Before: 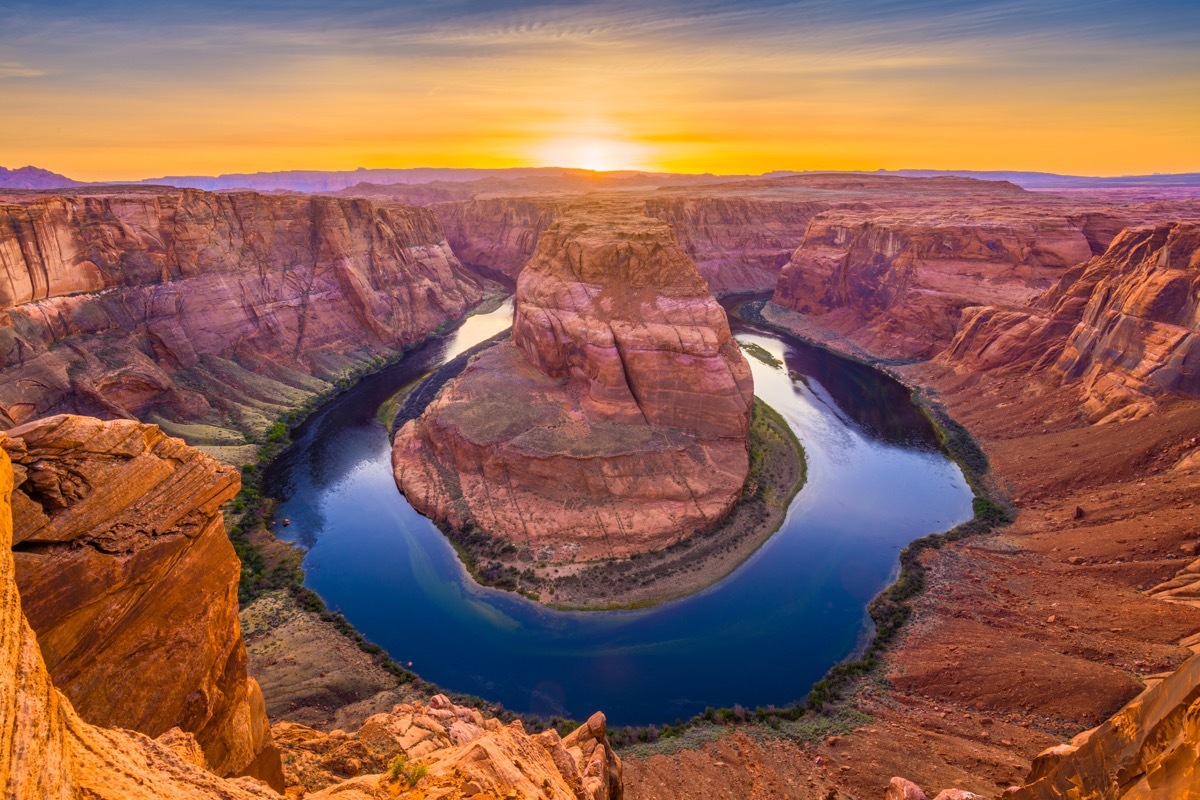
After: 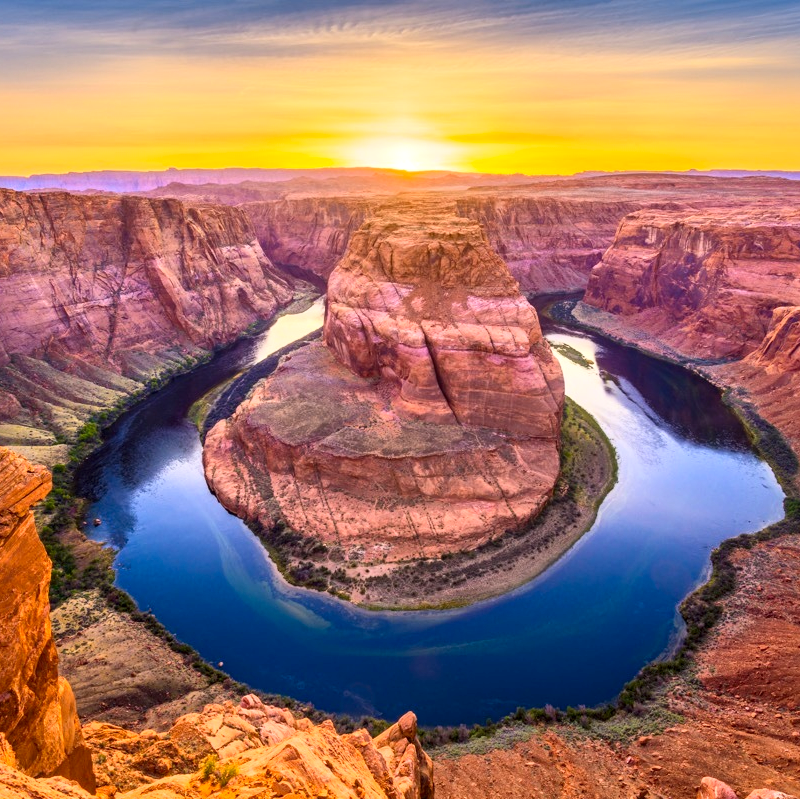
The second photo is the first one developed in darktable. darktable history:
crop and rotate: left 15.754%, right 17.579%
local contrast: mode bilateral grid, contrast 20, coarseness 50, detail 150%, midtone range 0.2
contrast brightness saturation: contrast 0.2, brightness 0.16, saturation 0.22
